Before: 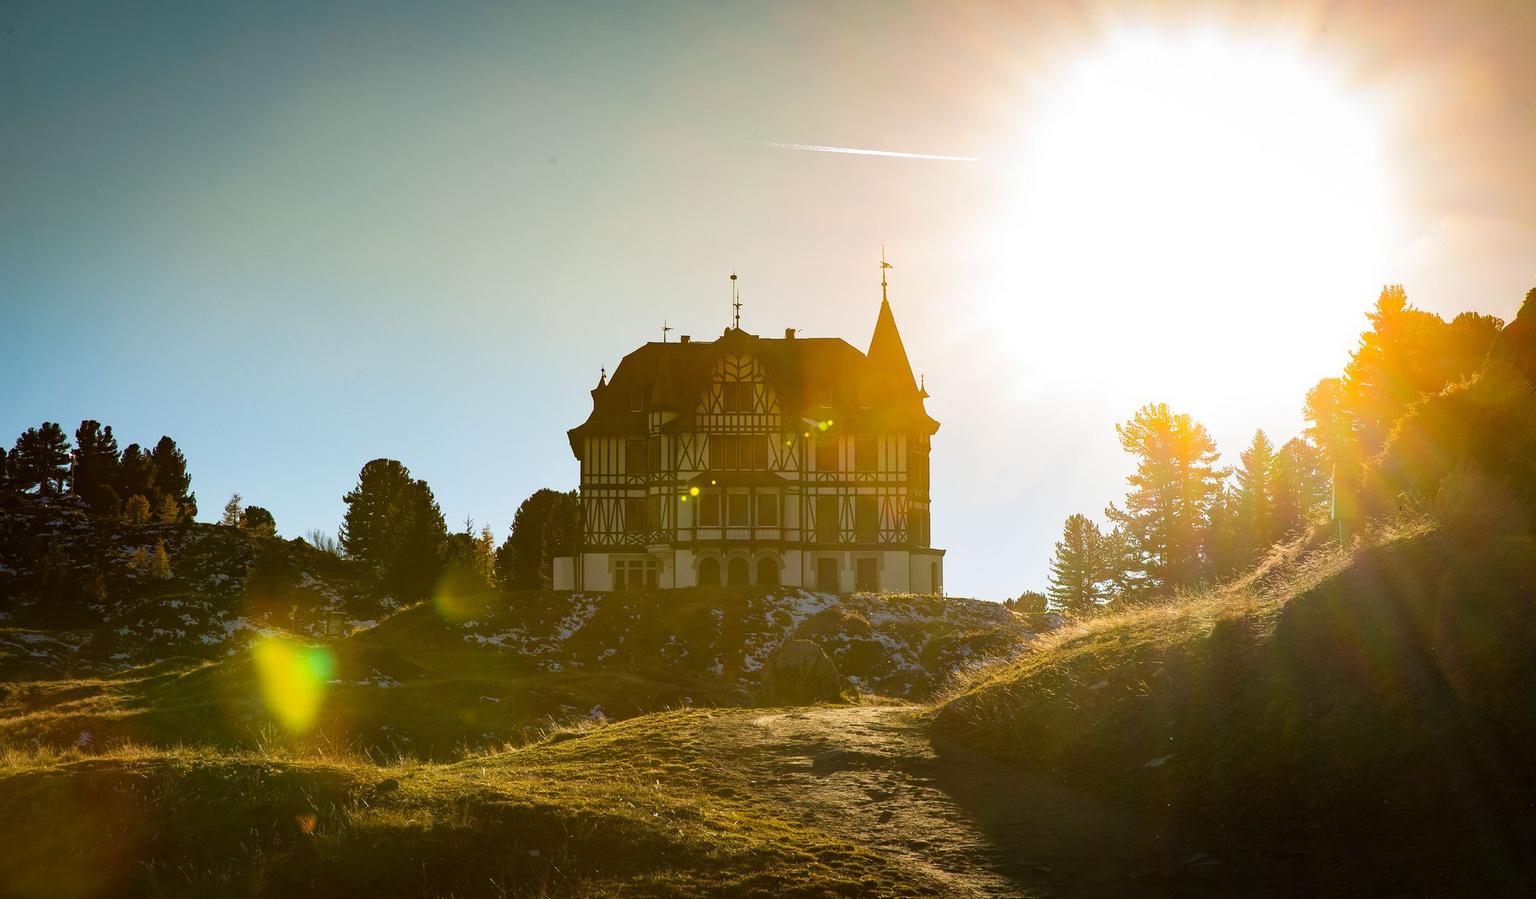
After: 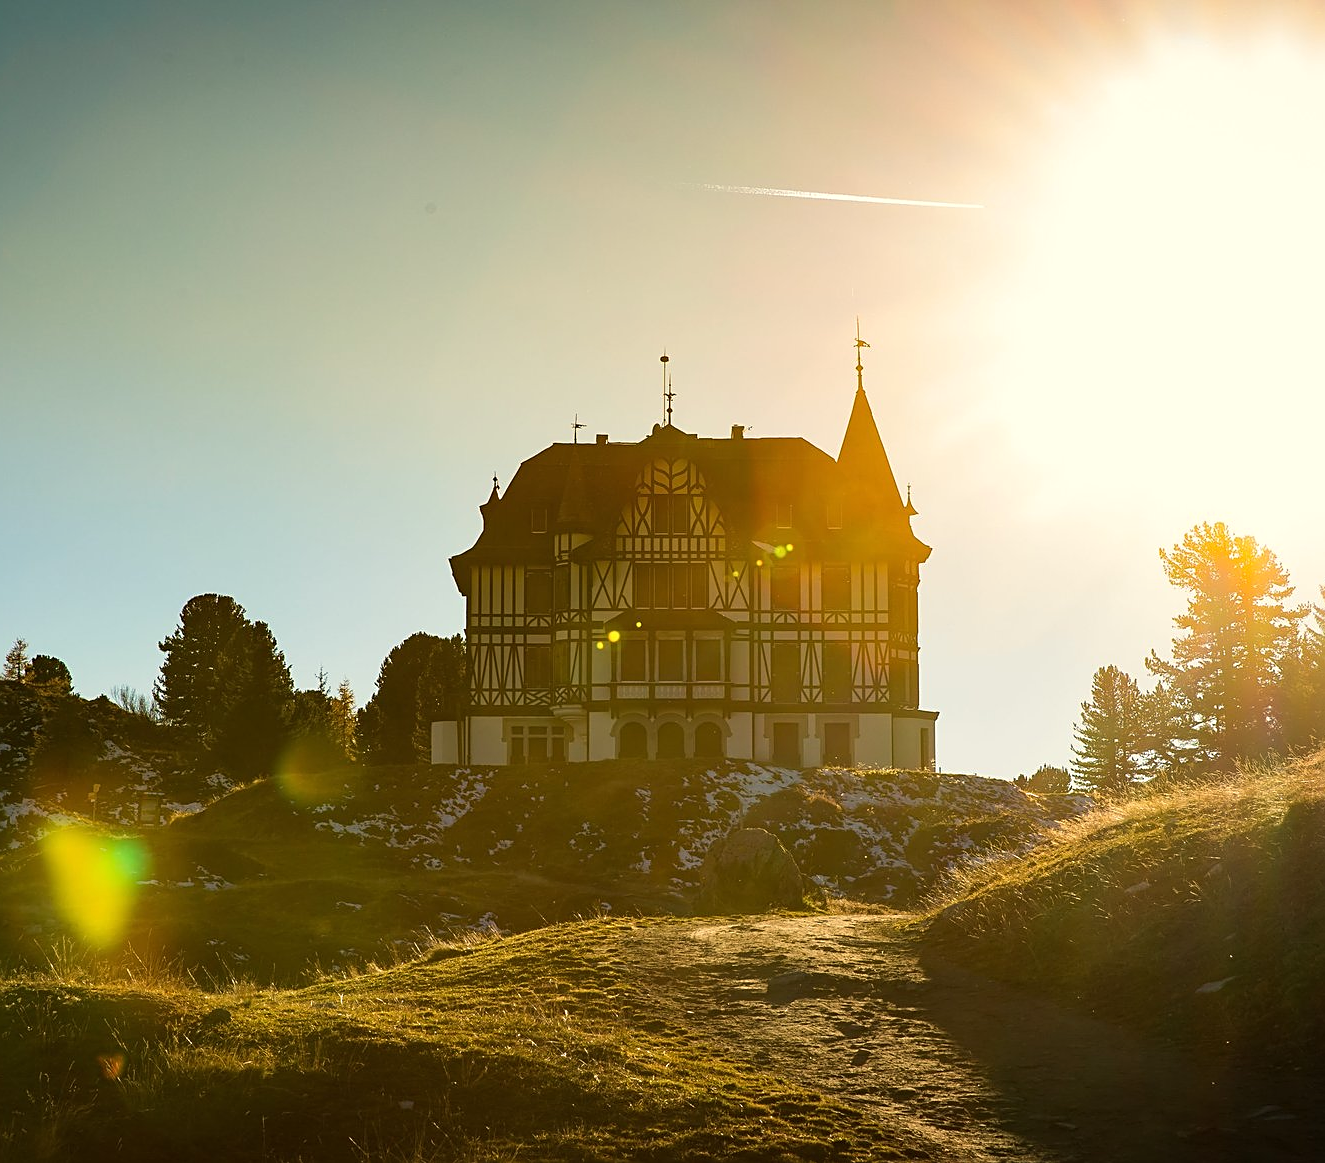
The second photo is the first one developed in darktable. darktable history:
sharpen: on, module defaults
crop and rotate: left 14.436%, right 18.898%
white balance: red 1.029, blue 0.92
